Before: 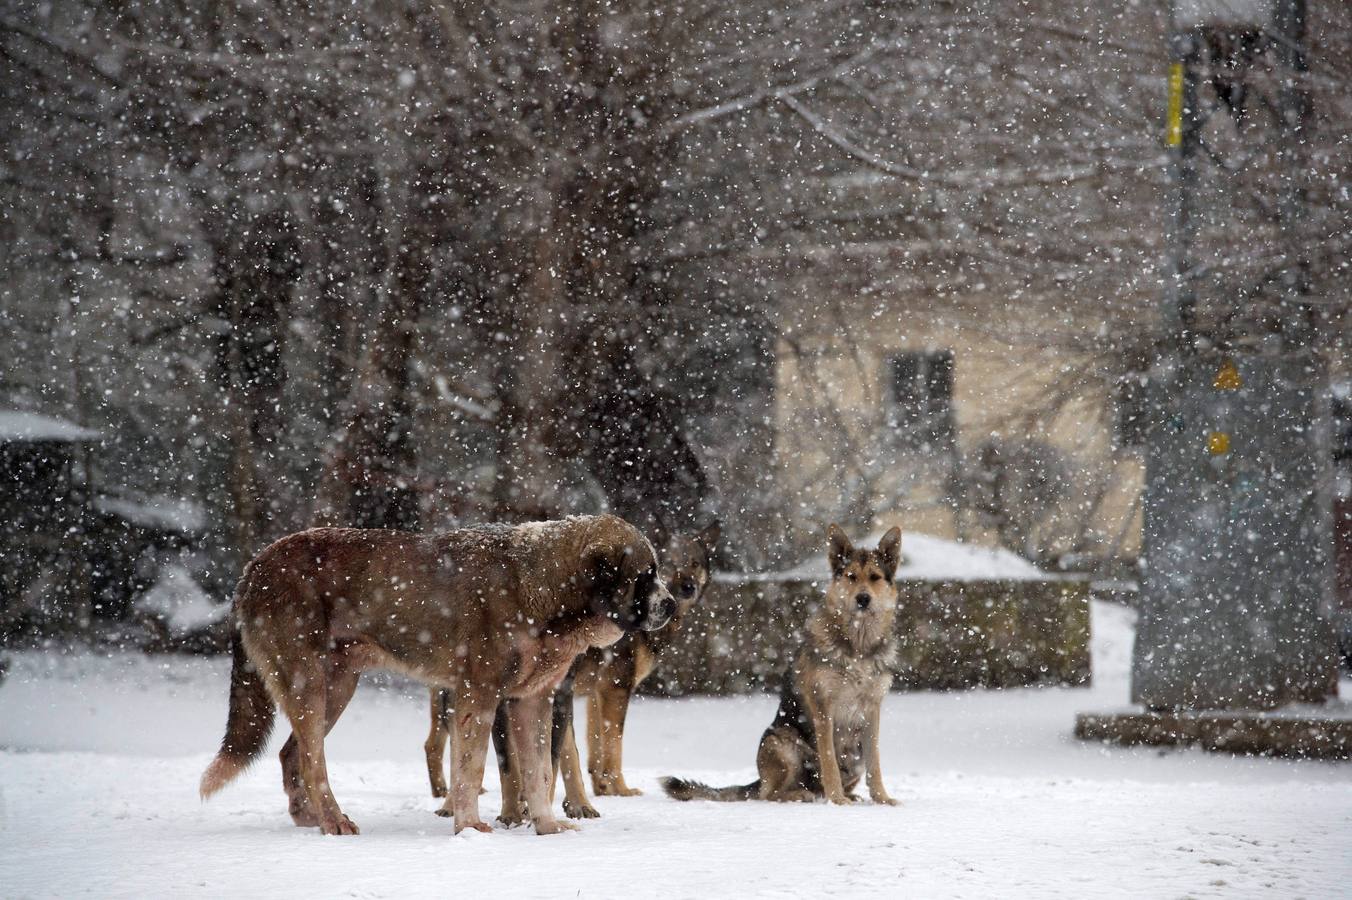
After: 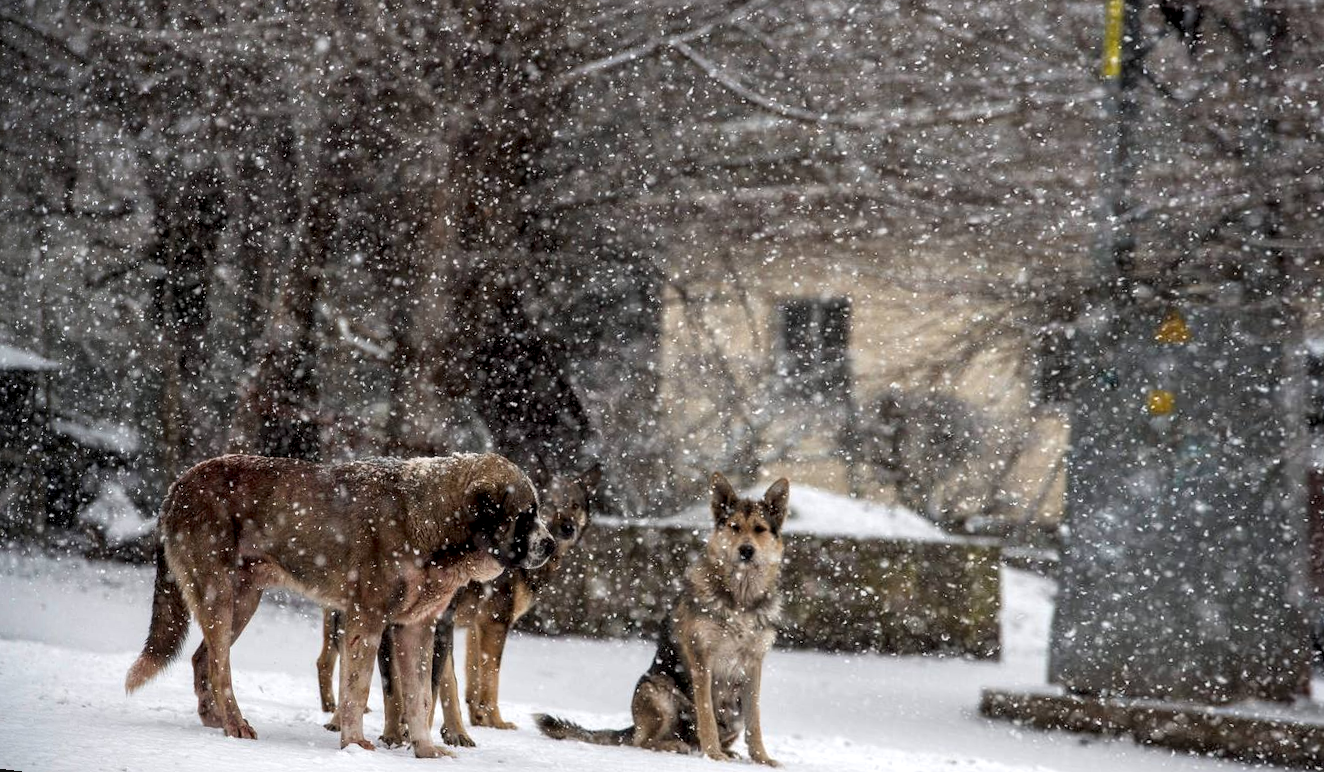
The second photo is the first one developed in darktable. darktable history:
local contrast: detail 142%
rotate and perspective: rotation 1.69°, lens shift (vertical) -0.023, lens shift (horizontal) -0.291, crop left 0.025, crop right 0.988, crop top 0.092, crop bottom 0.842
